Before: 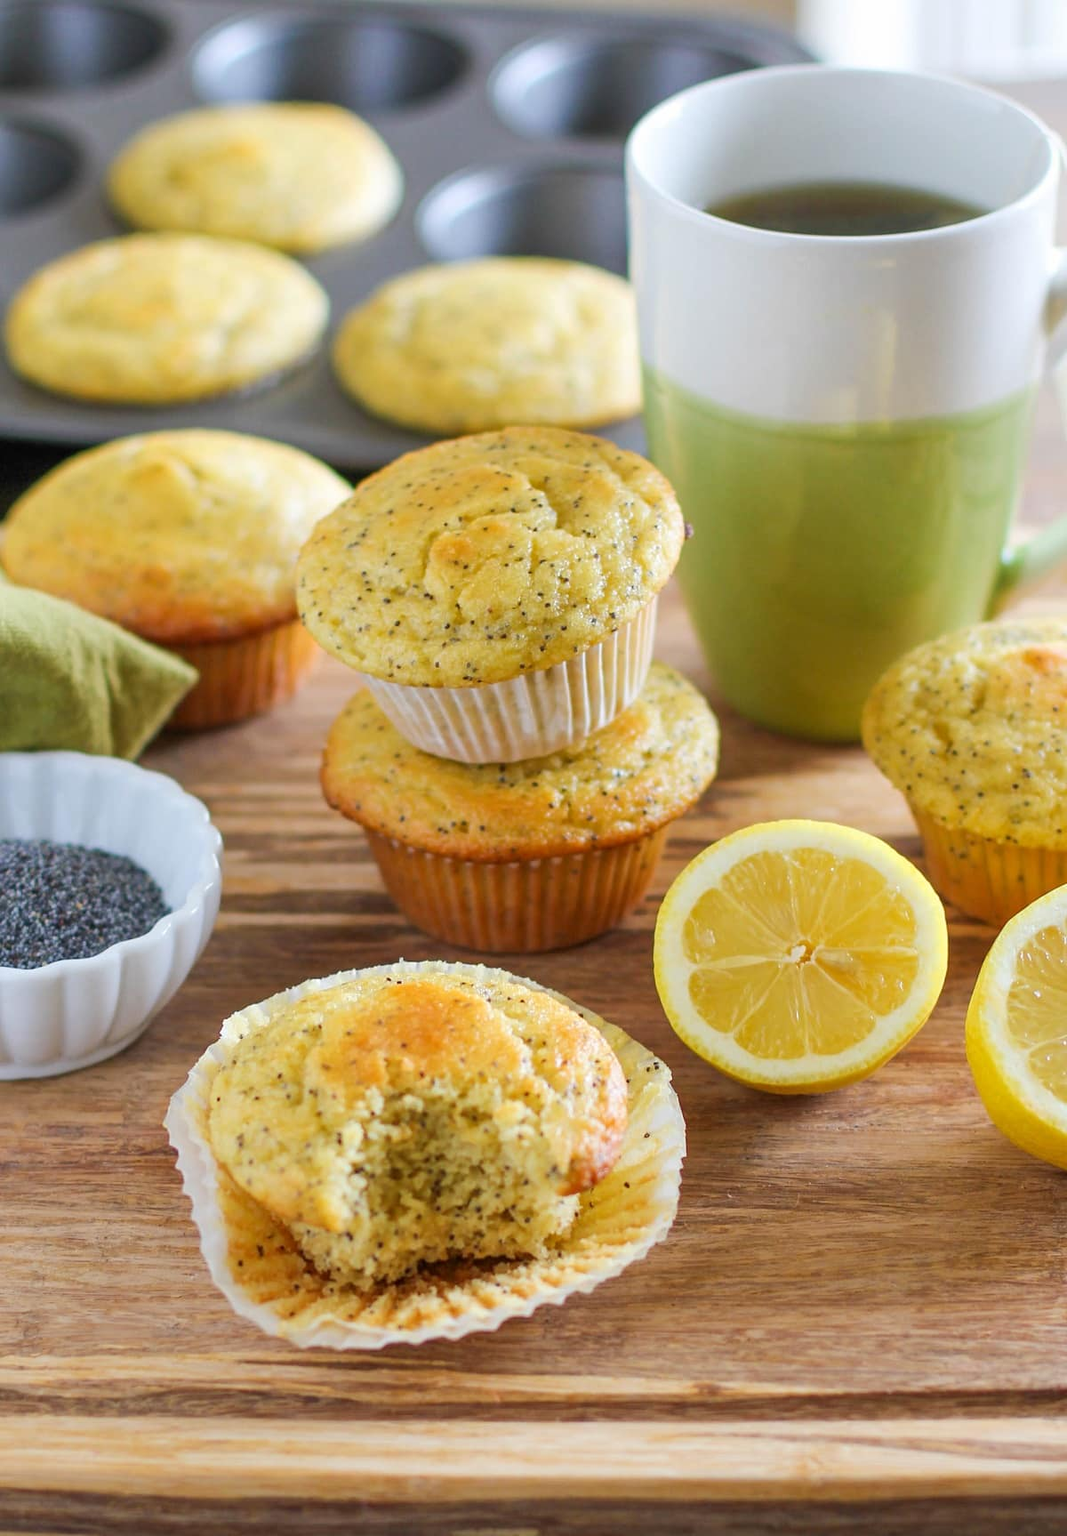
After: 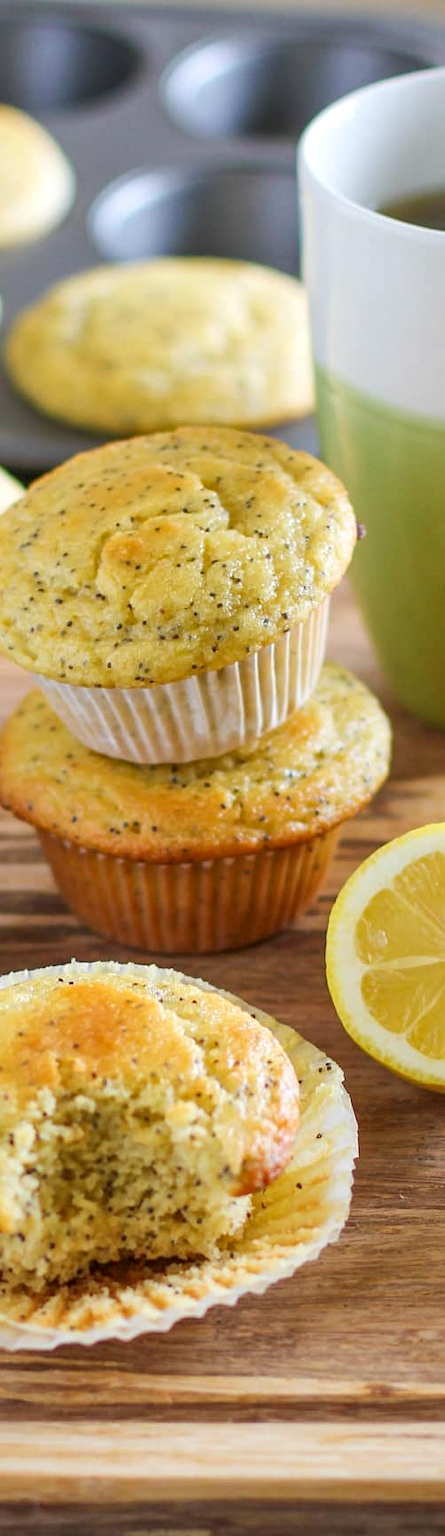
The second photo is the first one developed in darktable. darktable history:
crop: left 30.771%, right 27.413%
exposure: compensate exposure bias true, compensate highlight preservation false
local contrast: mode bilateral grid, contrast 20, coarseness 51, detail 119%, midtone range 0.2
